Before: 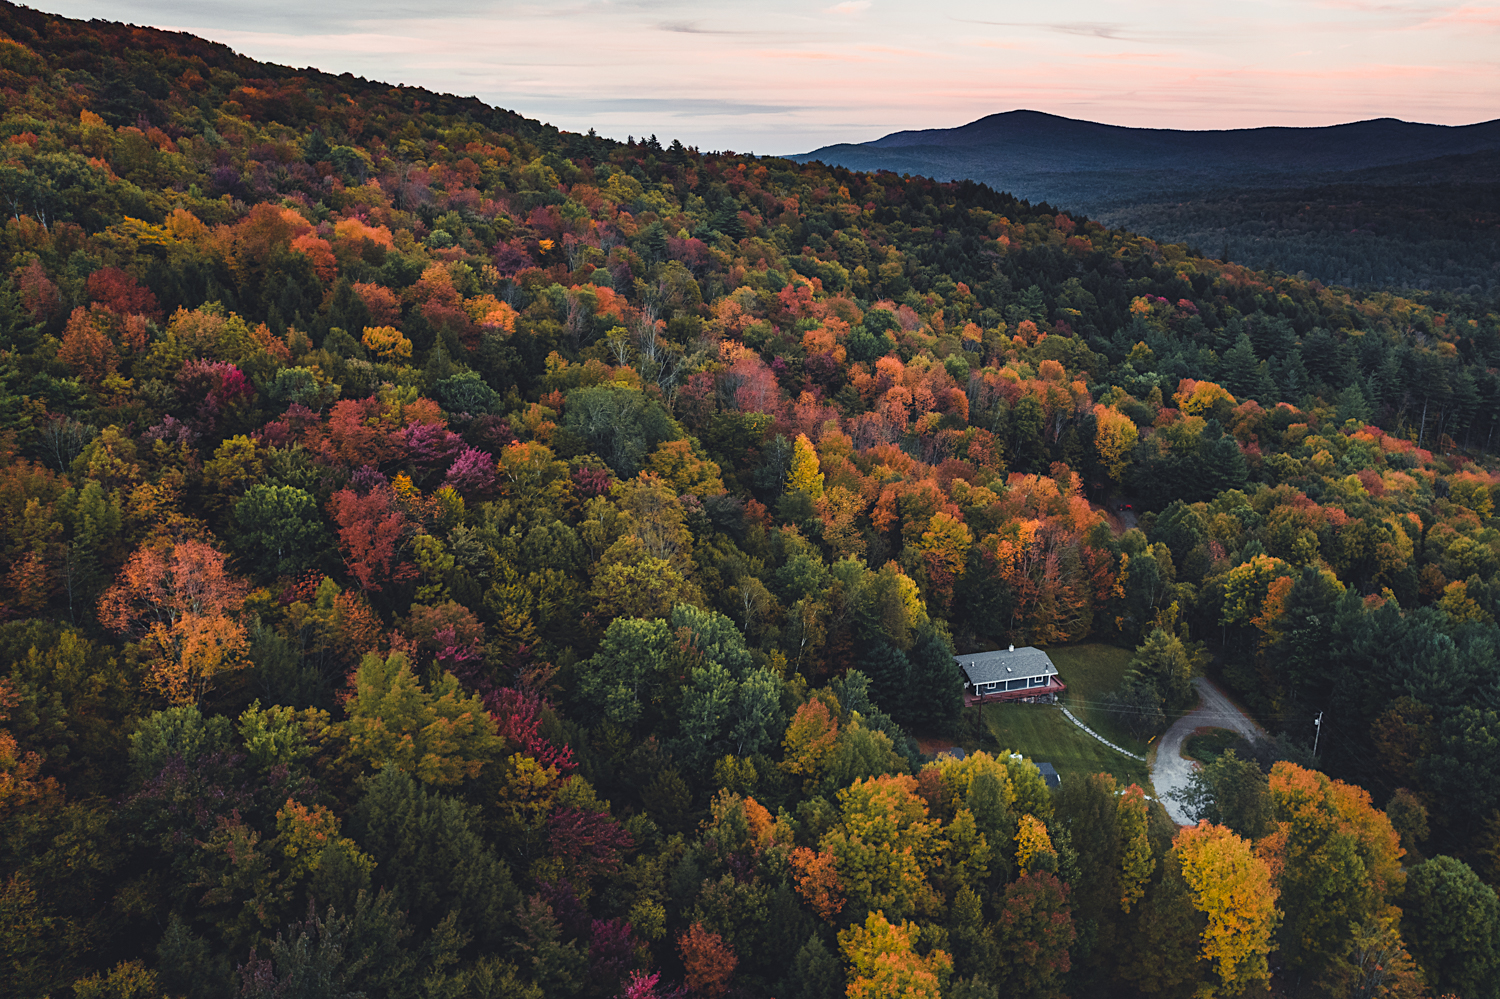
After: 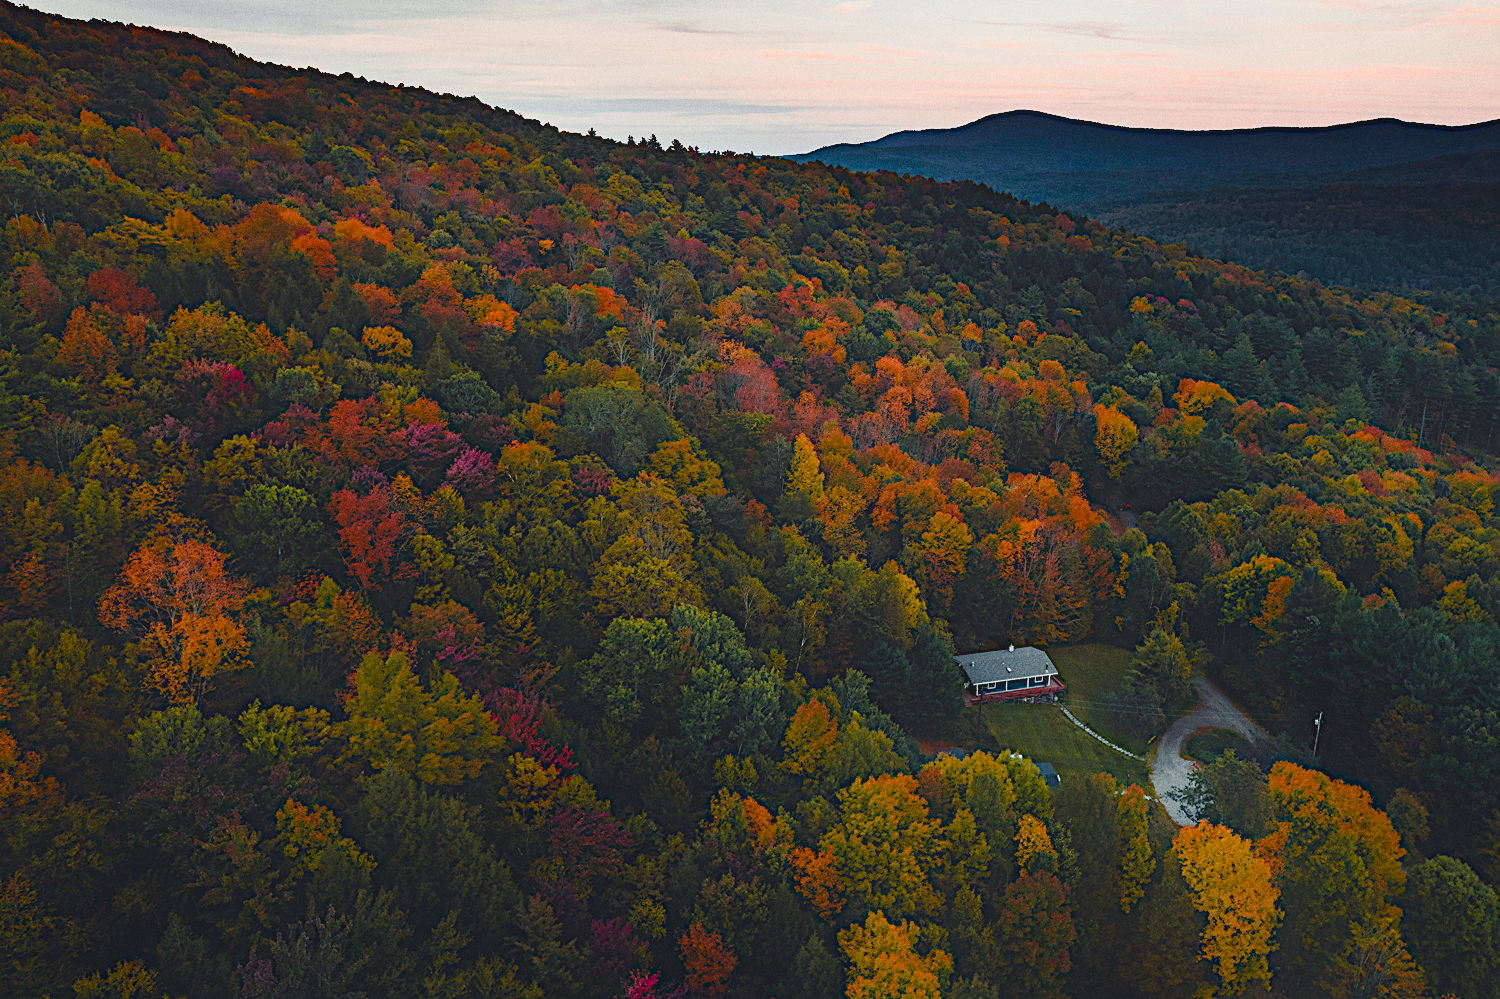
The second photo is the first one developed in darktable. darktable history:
contrast equalizer "soft": octaves 7, y [[0.6 ×6], [0.55 ×6], [0 ×6], [0 ×6], [0 ×6]], mix -1
color balance rgb "basic colorfulness: standard": perceptual saturation grading › global saturation 20%, perceptual saturation grading › highlights -25%, perceptual saturation grading › shadows 25%
color balance rgb "filmic contrast": global offset › luminance 0.5%, perceptual brilliance grading › highlights 10%, perceptual brilliance grading › mid-tones 5%, perceptual brilliance grading › shadows -10%
color balance rgb "blue and orange": shadows lift › chroma 7%, shadows lift › hue 249°, highlights gain › chroma 5%, highlights gain › hue 34.5°
diffuse or sharpen "sharpen demosaicing: AA filter": edge sensitivity 1, 1st order anisotropy 100%, 2nd order anisotropy 100%, 3rd order anisotropy 100%, 4th order anisotropy 100%, 1st order speed -25%, 2nd order speed -25%, 3rd order speed -25%, 4th order speed -25%
diffuse or sharpen "1": radius span 32, 1st order speed 50%, 2nd order speed 50%, 3rd order speed 50%, 4th order speed 50% | blend: blend mode normal, opacity 25%; mask: uniform (no mask)
grain: coarseness 0.47 ISO
rgb primaries "nice": tint hue 2.13°, tint purity 0.7%, red hue 0.028, red purity 1.09, green hue 0.023, green purity 1.08, blue hue -0.084, blue purity 1.17
